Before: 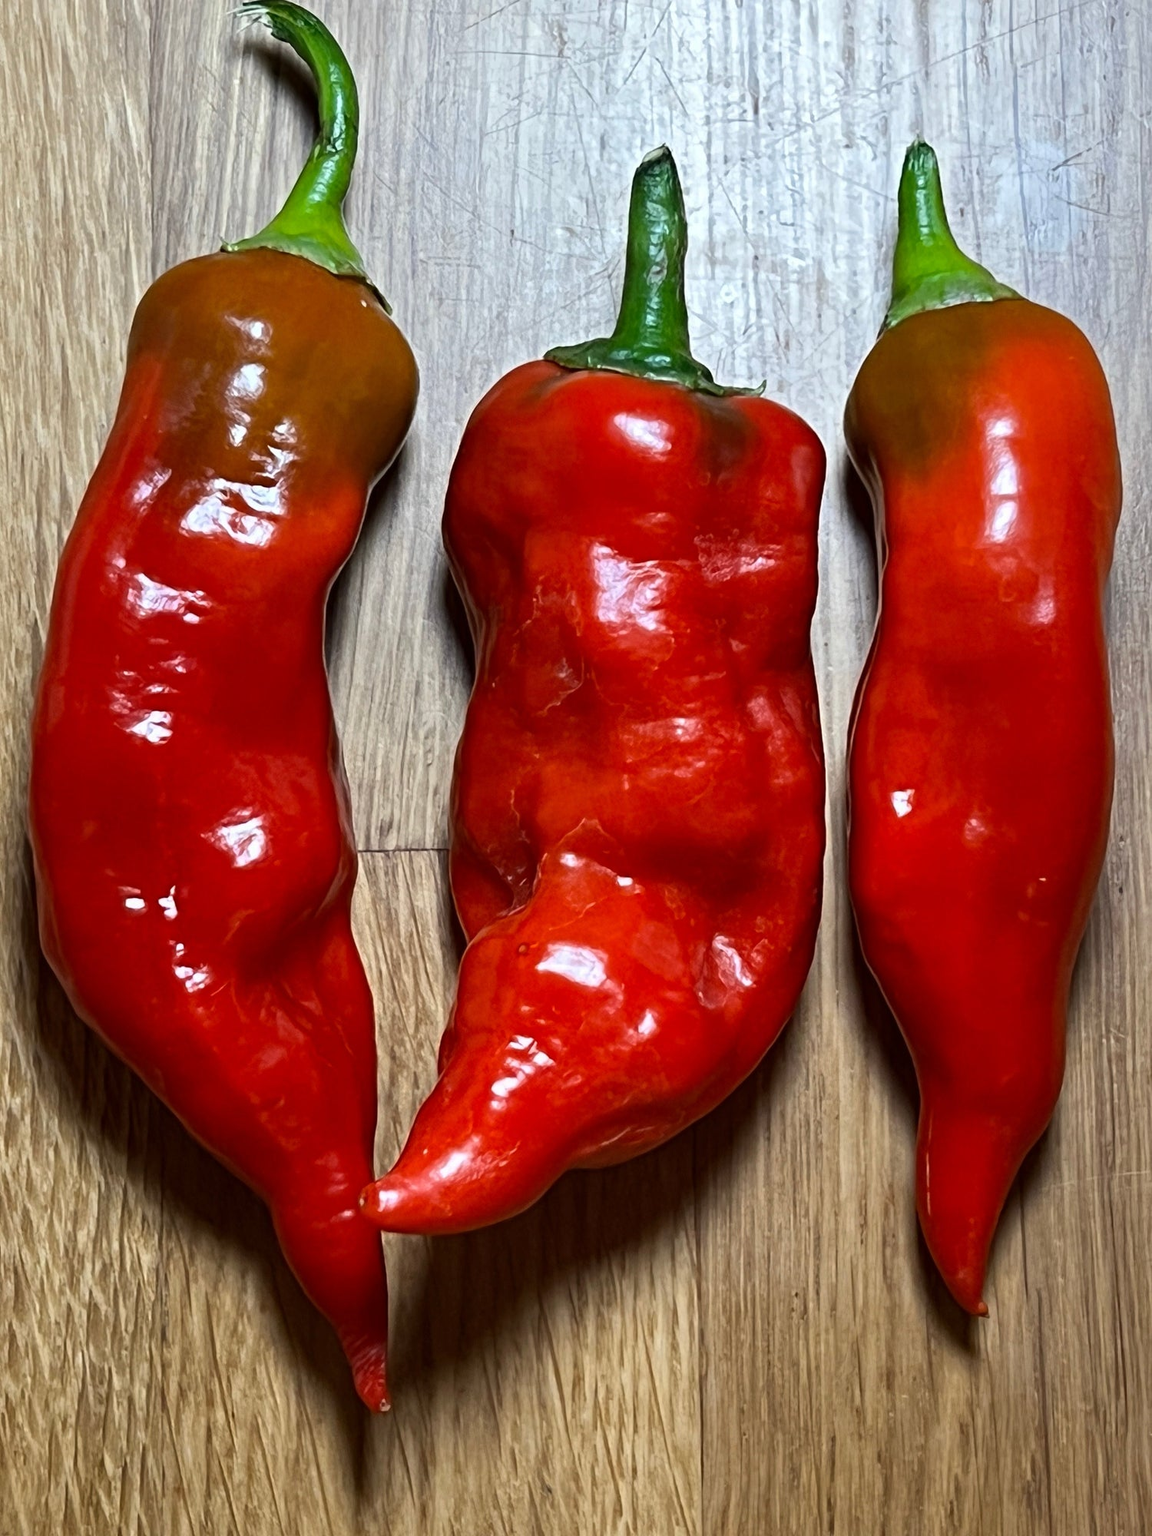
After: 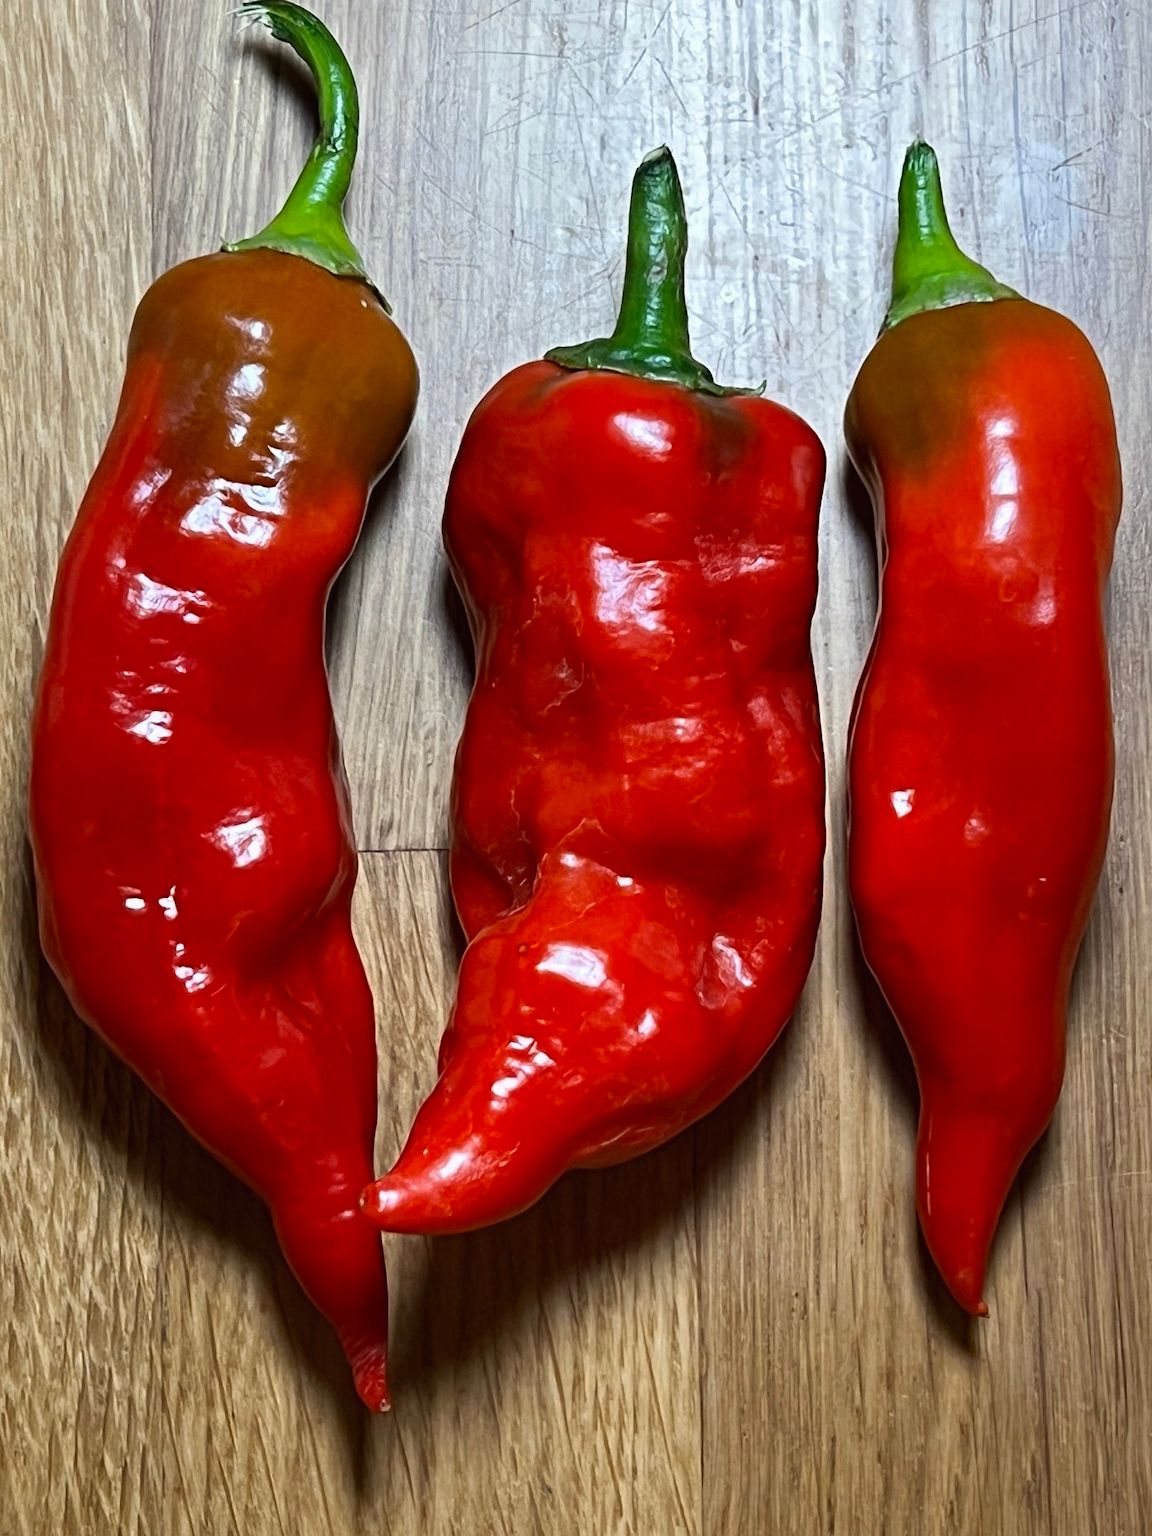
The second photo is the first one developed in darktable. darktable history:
tone equalizer: -7 EV 0.13 EV, smoothing diameter 25%, edges refinement/feathering 10, preserve details guided filter
contrast brightness saturation: contrast -0.02, brightness -0.01, saturation 0.03
